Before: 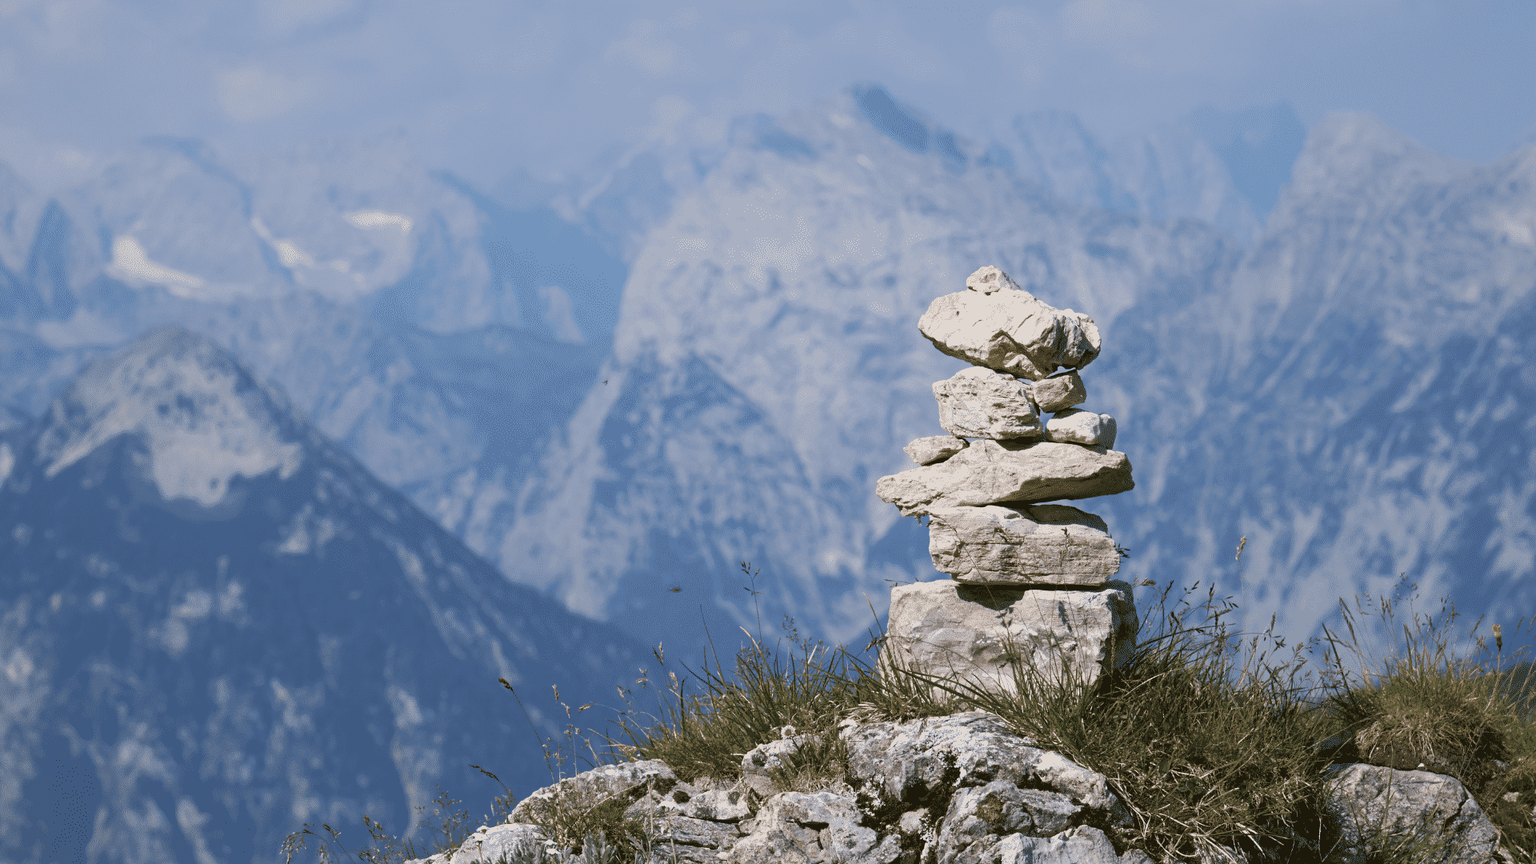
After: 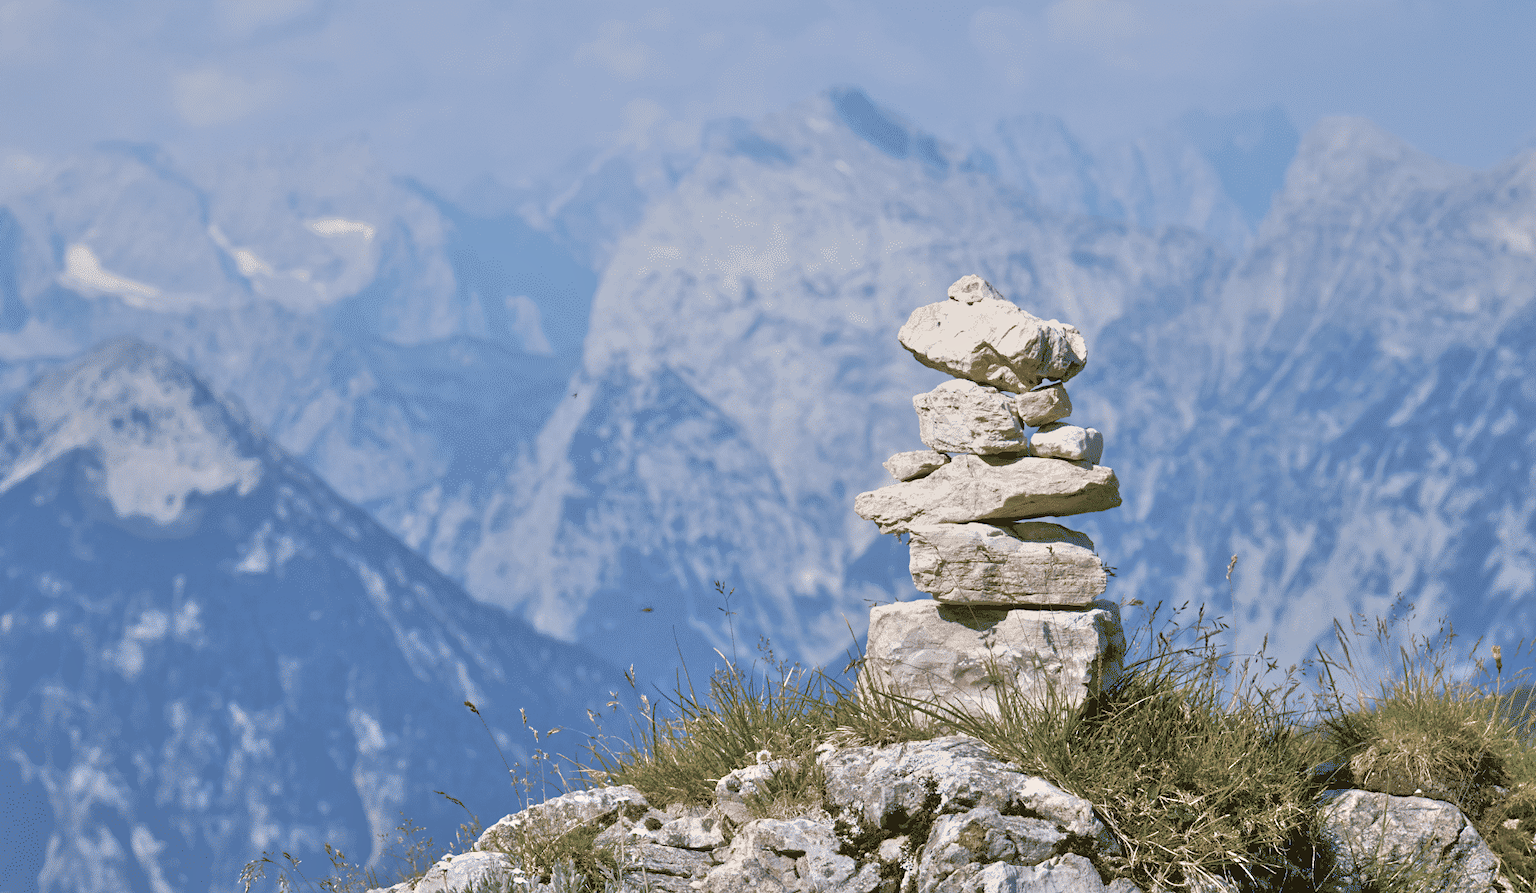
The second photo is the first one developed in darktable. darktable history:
tone equalizer: -7 EV 0.15 EV, -6 EV 0.6 EV, -5 EV 1.15 EV, -4 EV 1.33 EV, -3 EV 1.15 EV, -2 EV 0.6 EV, -1 EV 0.15 EV, mask exposure compensation -0.5 EV
crop and rotate: left 3.238%
